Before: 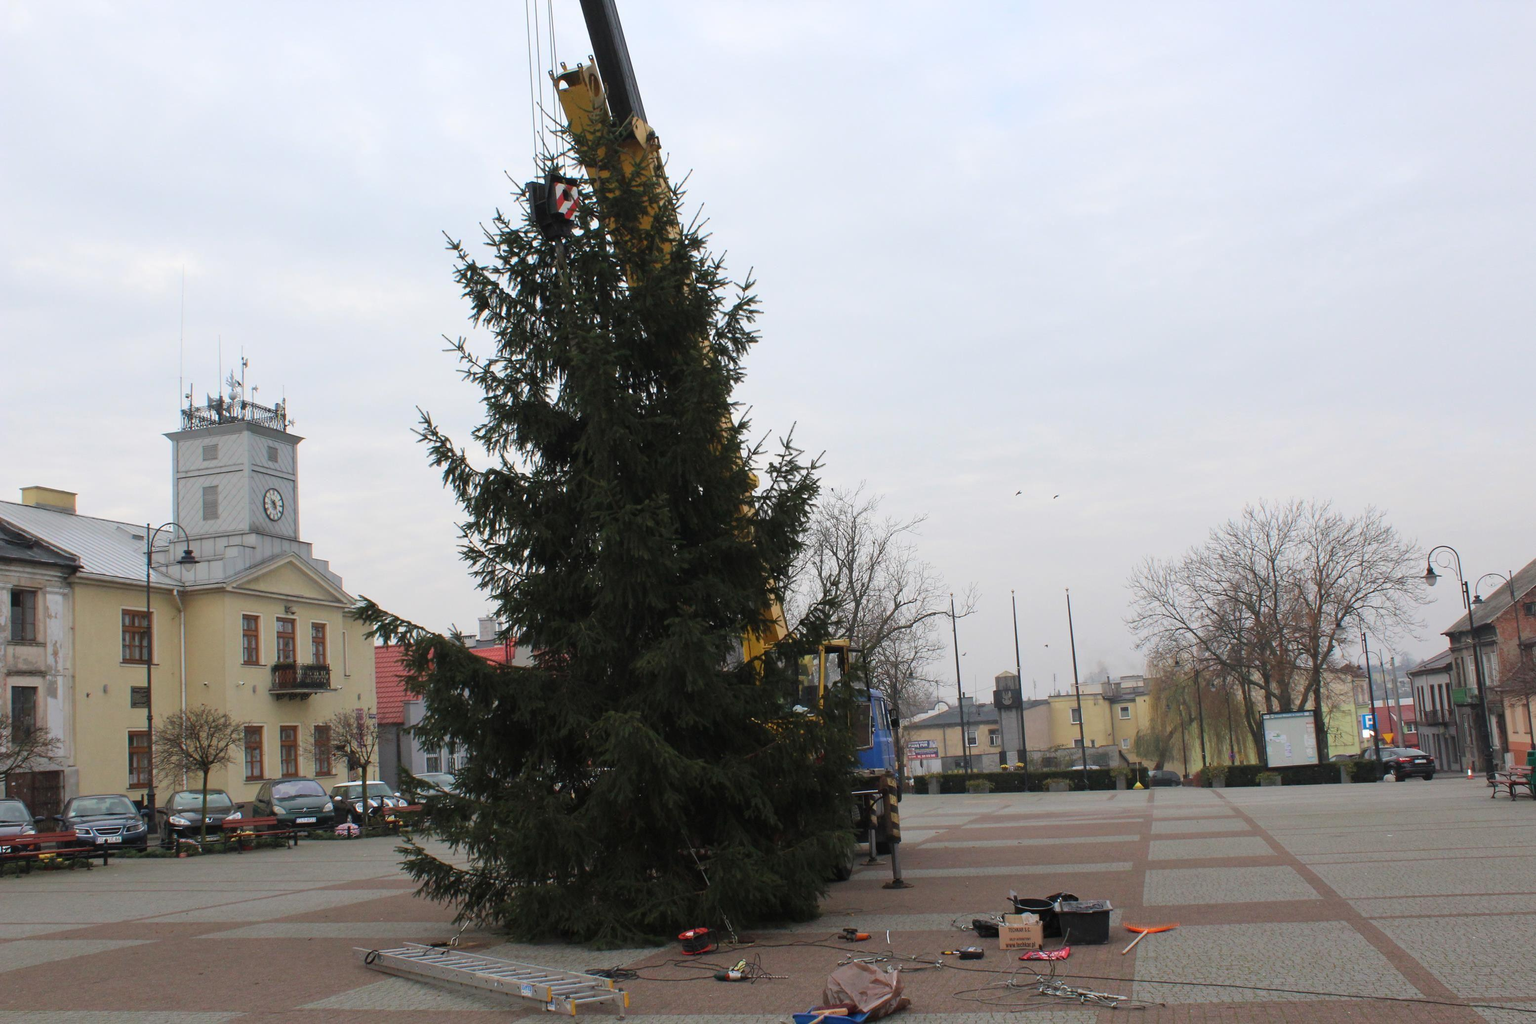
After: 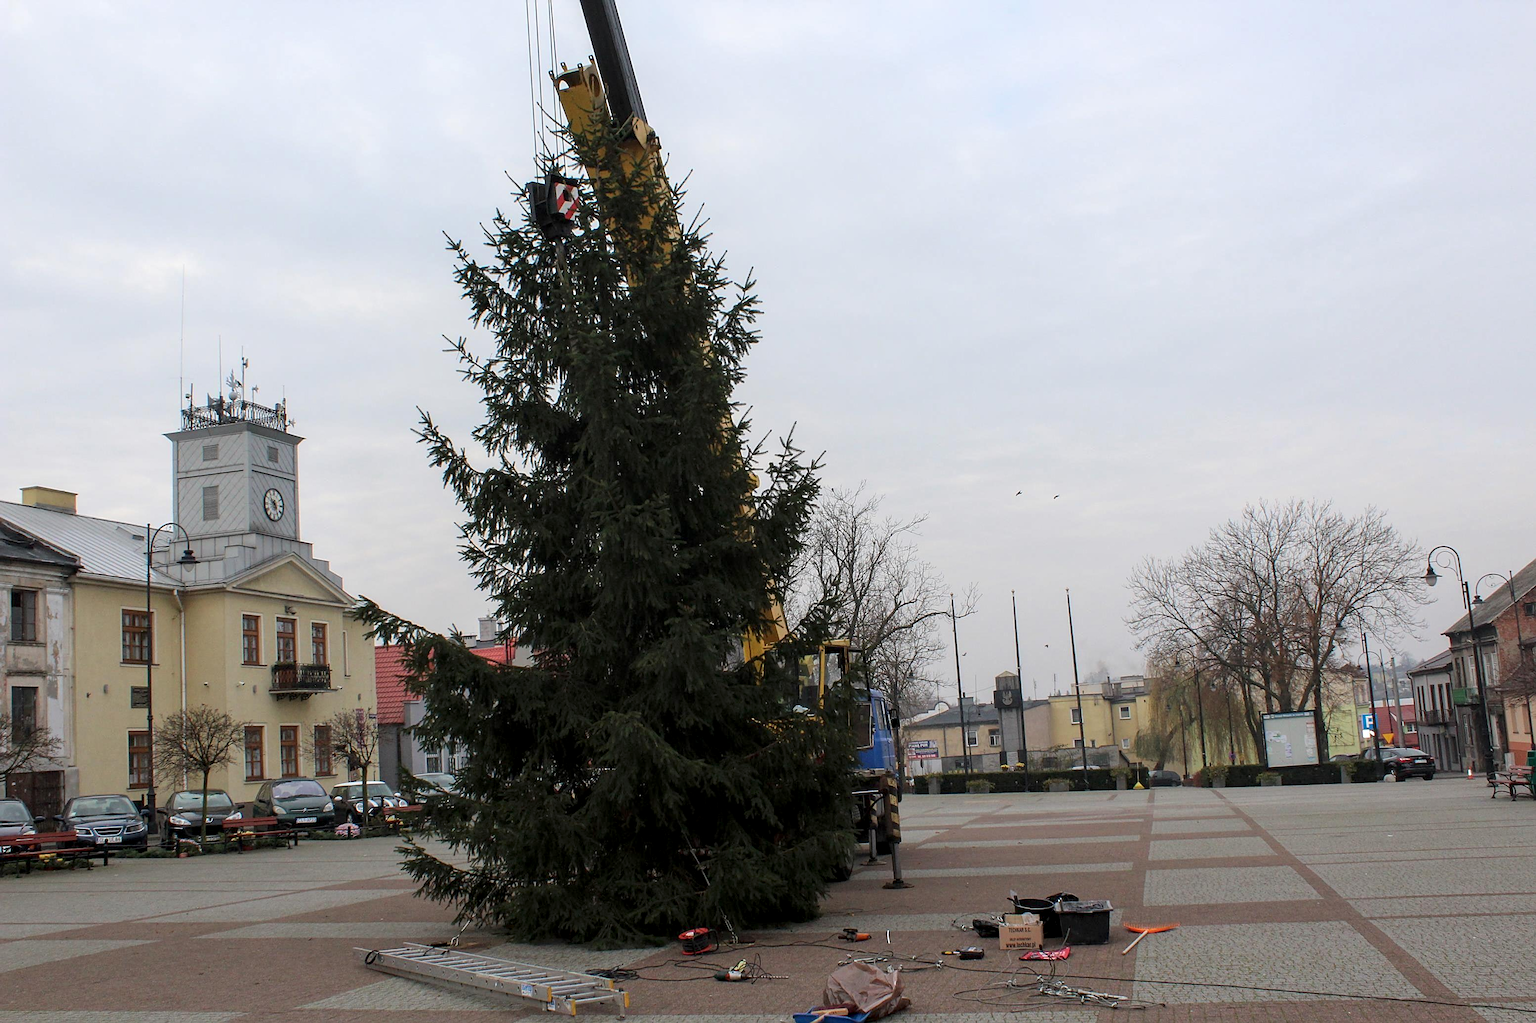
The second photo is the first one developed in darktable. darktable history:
color balance rgb: global vibrance -1%, saturation formula JzAzBz (2021)
local contrast: shadows 94%
sharpen: on, module defaults
